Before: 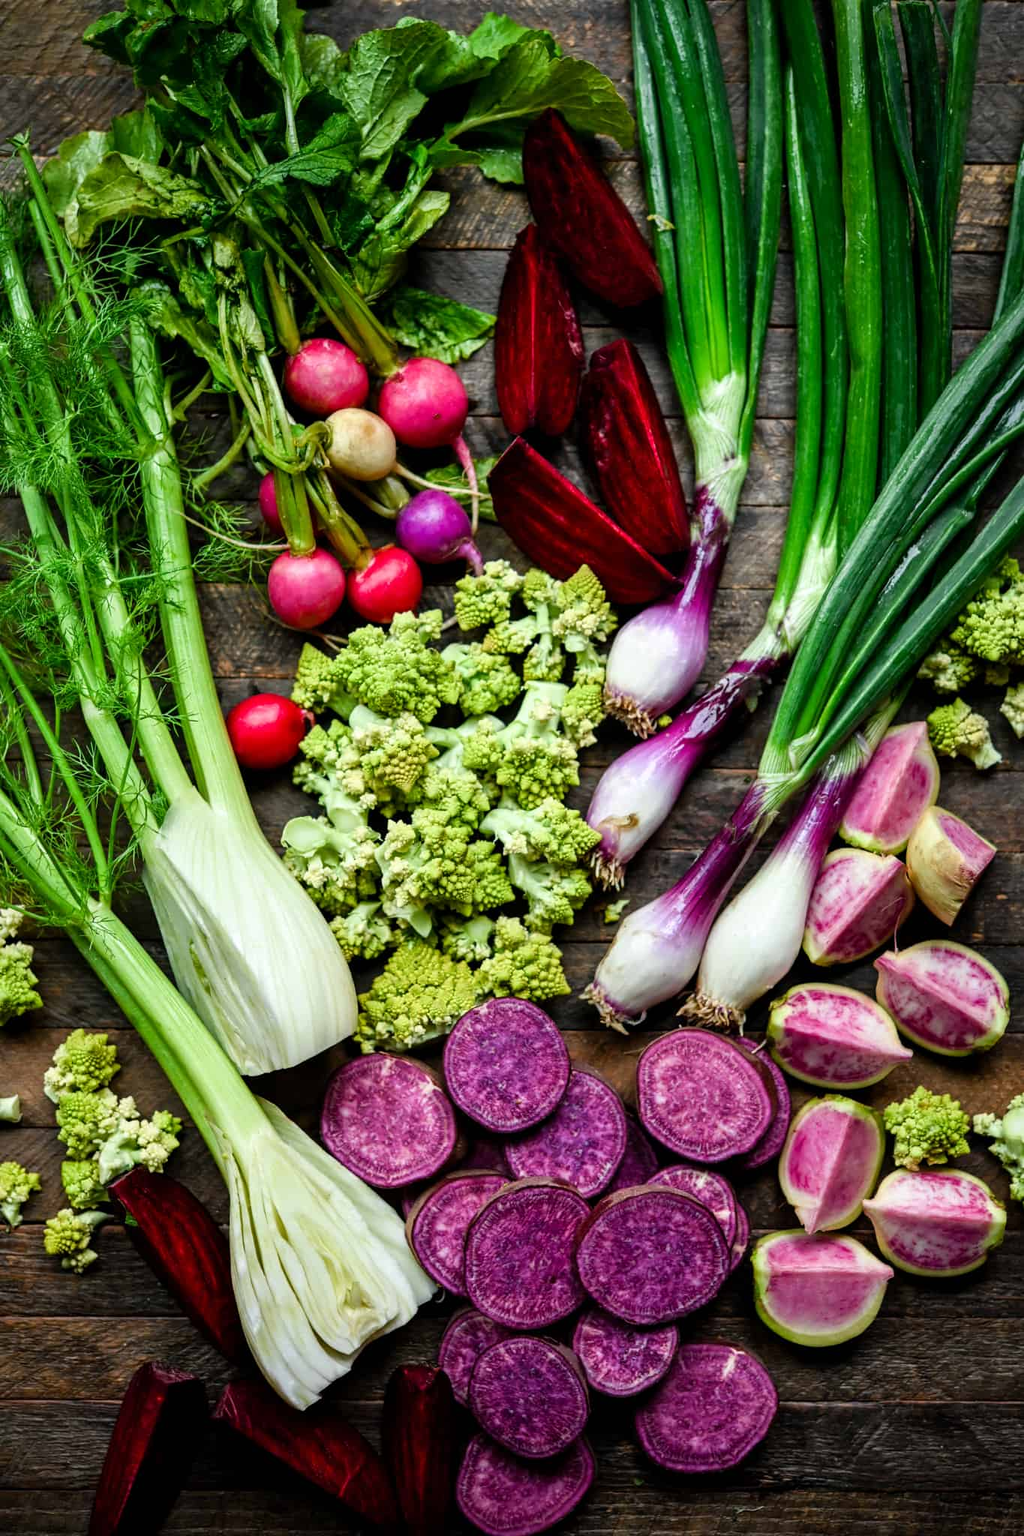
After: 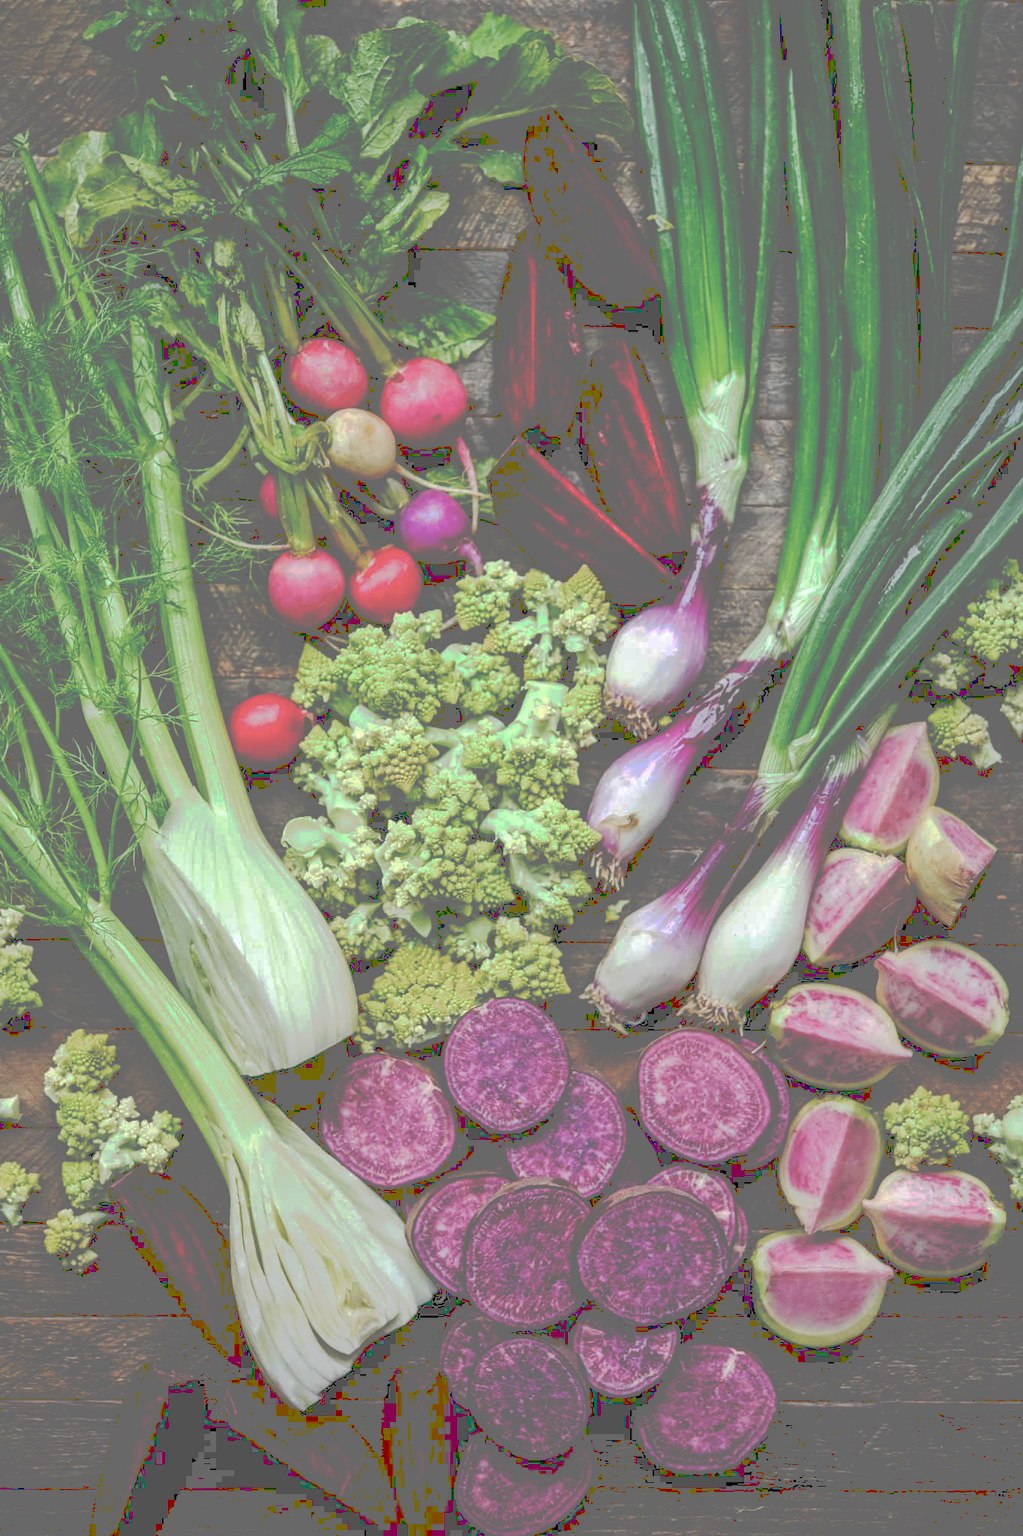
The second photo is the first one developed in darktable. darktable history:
tone equalizer: -8 EV -0.567 EV
tone curve: curves: ch0 [(0, 0) (0.003, 0.439) (0.011, 0.439) (0.025, 0.439) (0.044, 0.439) (0.069, 0.439) (0.1, 0.439) (0.136, 0.44) (0.177, 0.444) (0.224, 0.45) (0.277, 0.462) (0.335, 0.487) (0.399, 0.528) (0.468, 0.577) (0.543, 0.621) (0.623, 0.669) (0.709, 0.715) (0.801, 0.764) (0.898, 0.804) (1, 1)], preserve colors none
